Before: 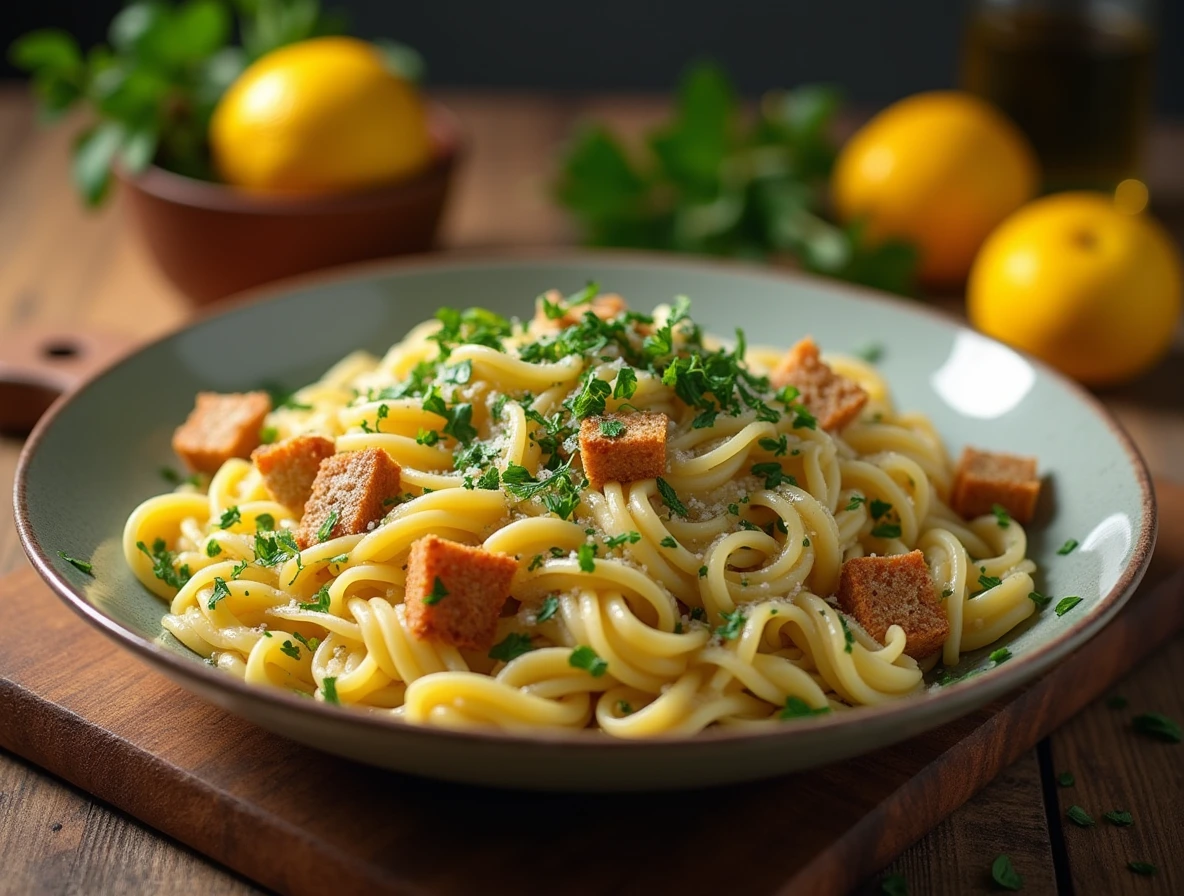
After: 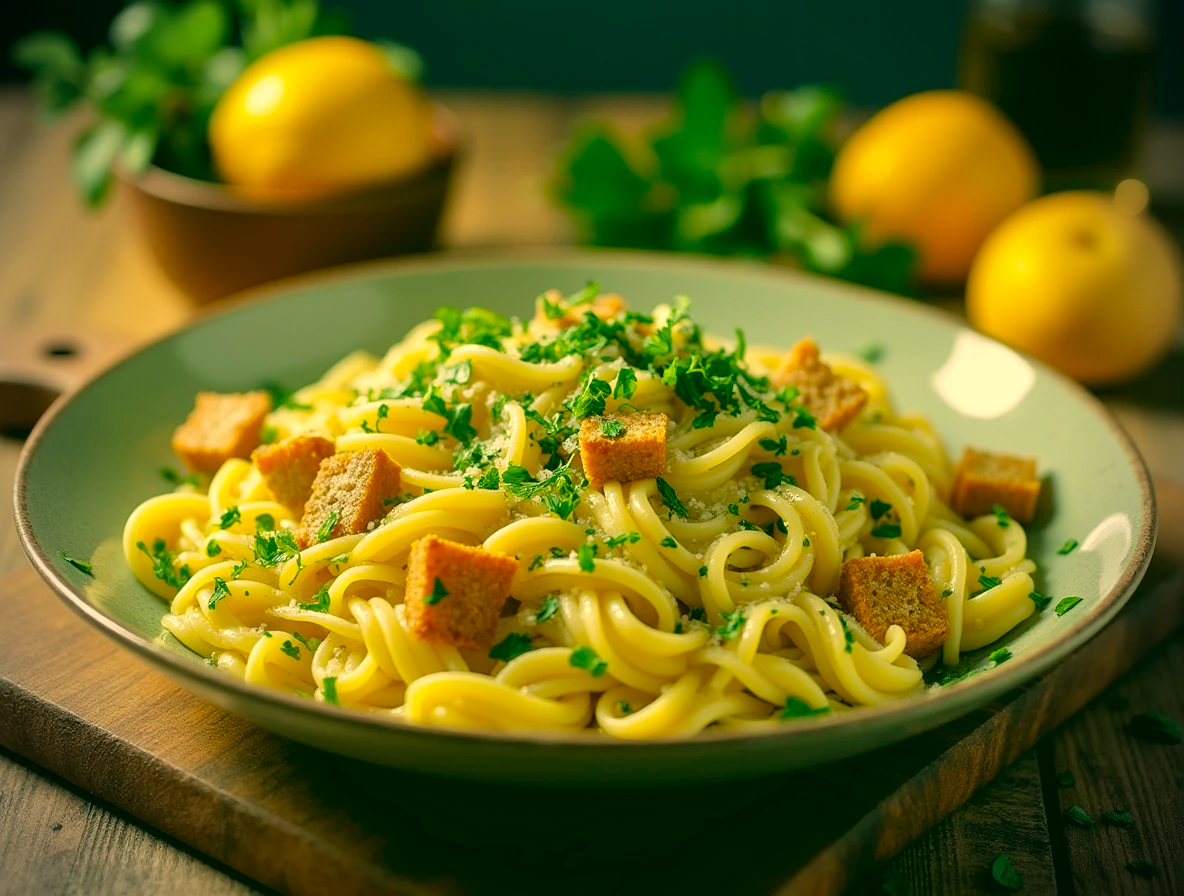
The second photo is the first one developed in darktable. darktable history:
color correction: highlights a* 5.62, highlights b* 33.57, shadows a* -25.86, shadows b* 4.02
tone equalizer: -8 EV 0.001 EV, -7 EV -0.004 EV, -6 EV 0.009 EV, -5 EV 0.032 EV, -4 EV 0.276 EV, -3 EV 0.644 EV, -2 EV 0.584 EV, -1 EV 0.187 EV, +0 EV 0.024 EV
tone curve: curves: ch0 [(0, 0) (0.004, 0.002) (0.02, 0.013) (0.218, 0.218) (0.664, 0.718) (0.832, 0.873) (1, 1)], preserve colors none
vignetting: on, module defaults
shadows and highlights: on, module defaults
velvia: on, module defaults
